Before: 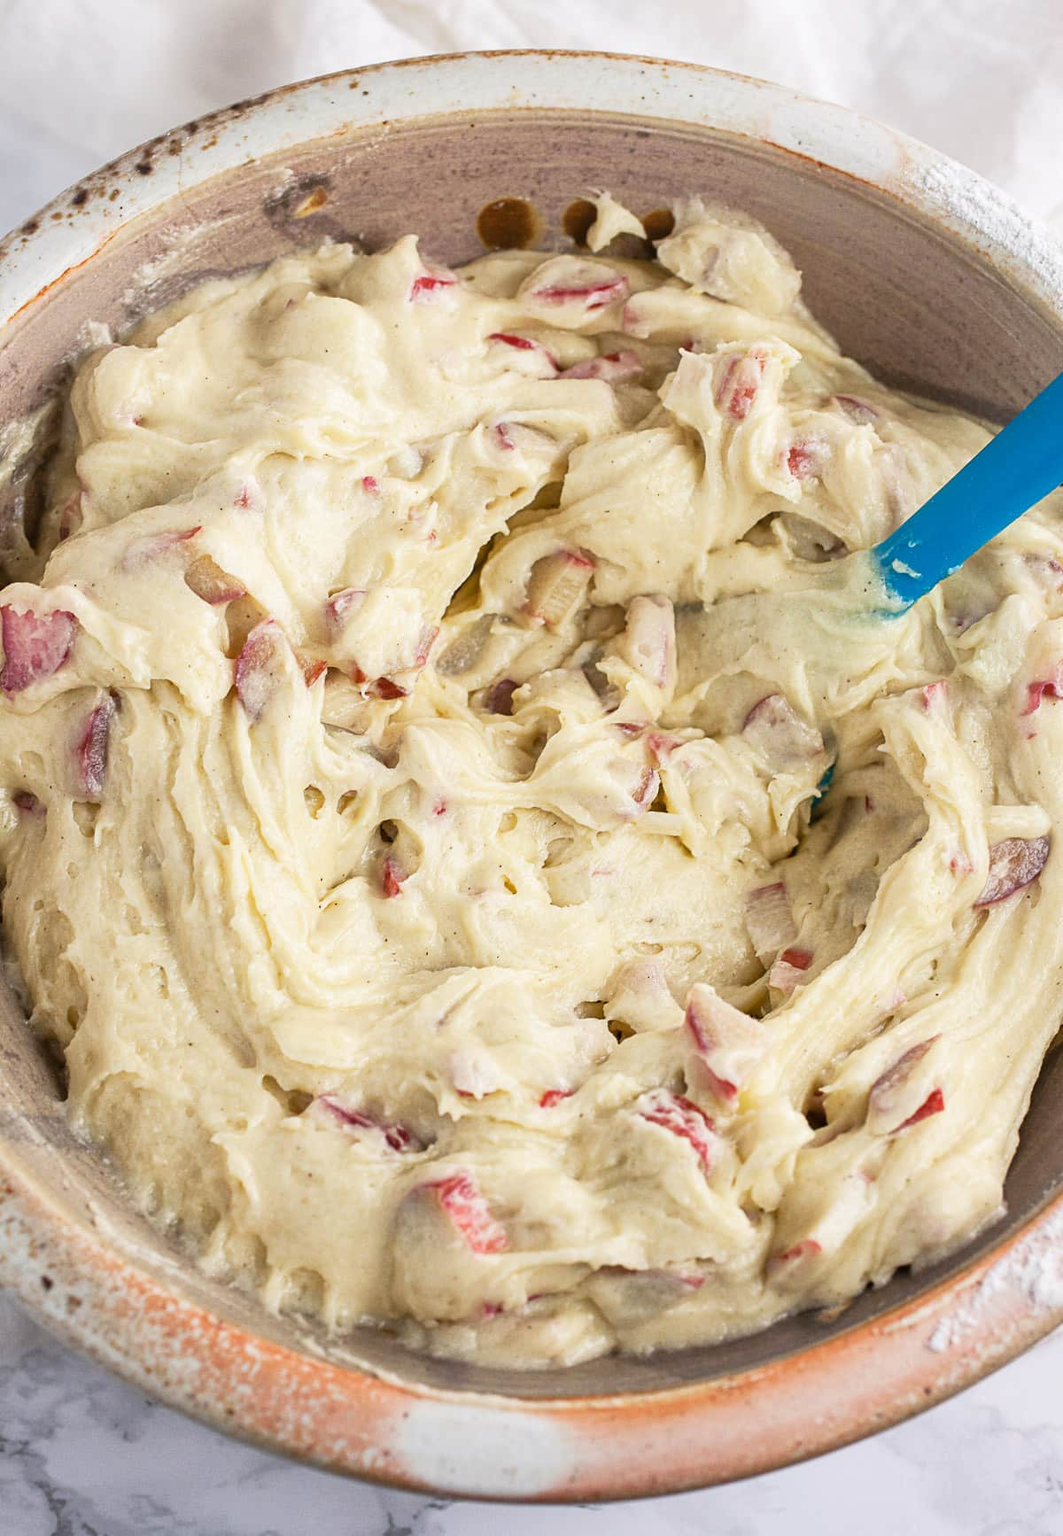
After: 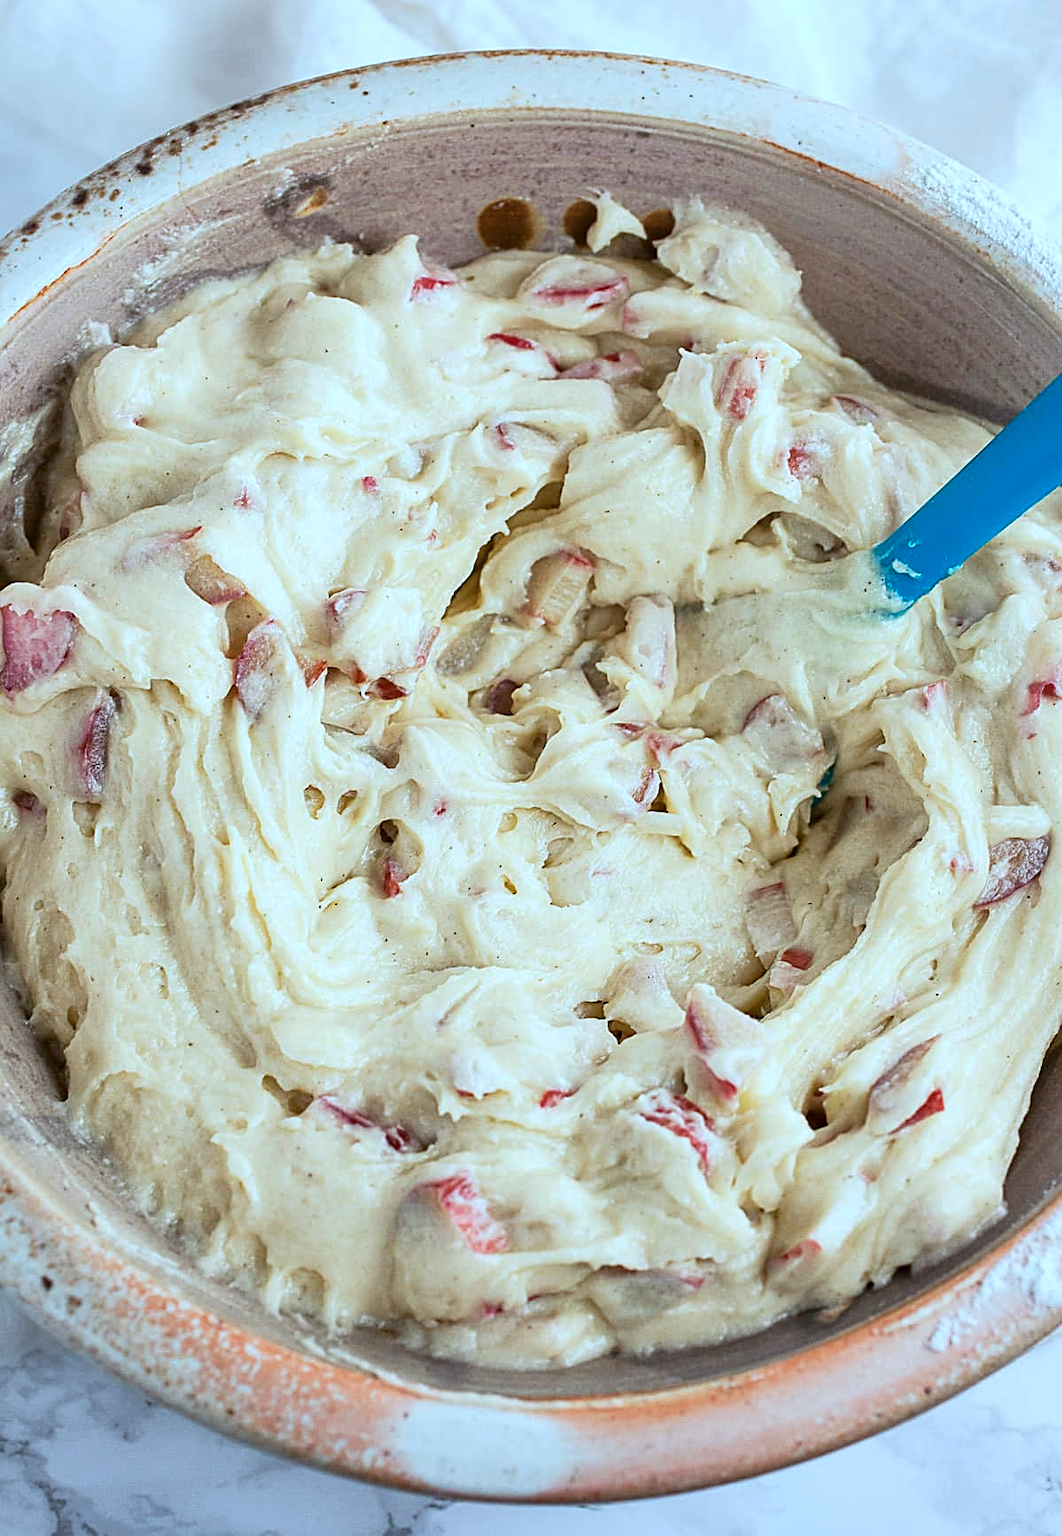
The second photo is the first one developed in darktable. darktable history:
sharpen: on, module defaults
color correction: highlights a* -10.42, highlights b* -18.99
shadows and highlights: shadows 36.24, highlights -27.96, soften with gaussian
tone curve: curves: ch0 [(0, 0) (0.08, 0.056) (0.4, 0.4) (0.6, 0.612) (0.92, 0.924) (1, 1)], color space Lab, independent channels, preserve colors none
